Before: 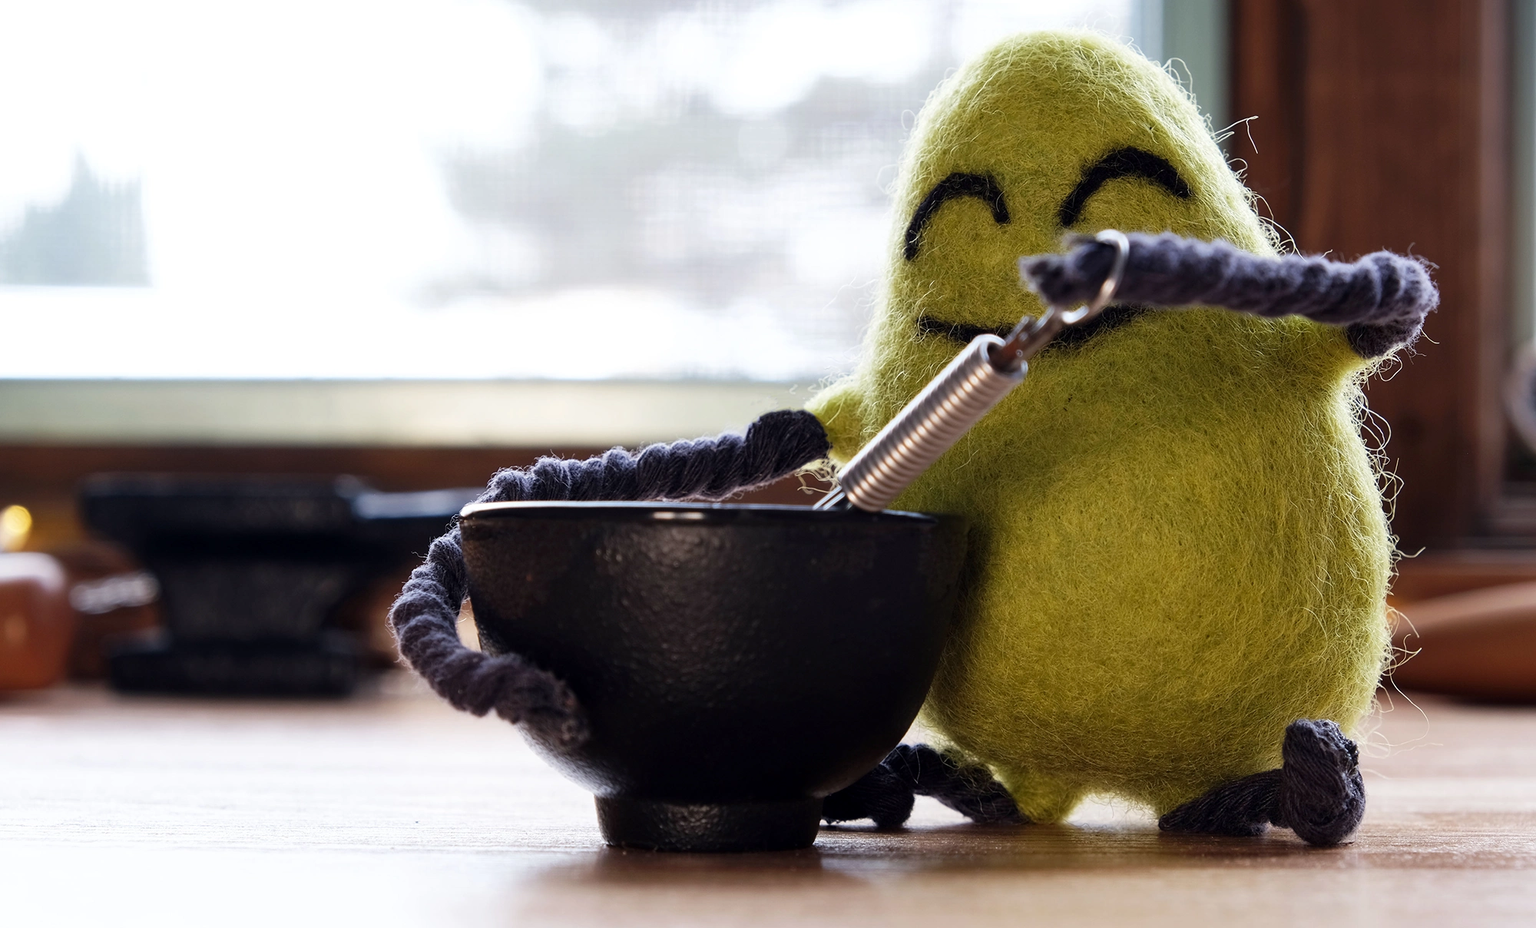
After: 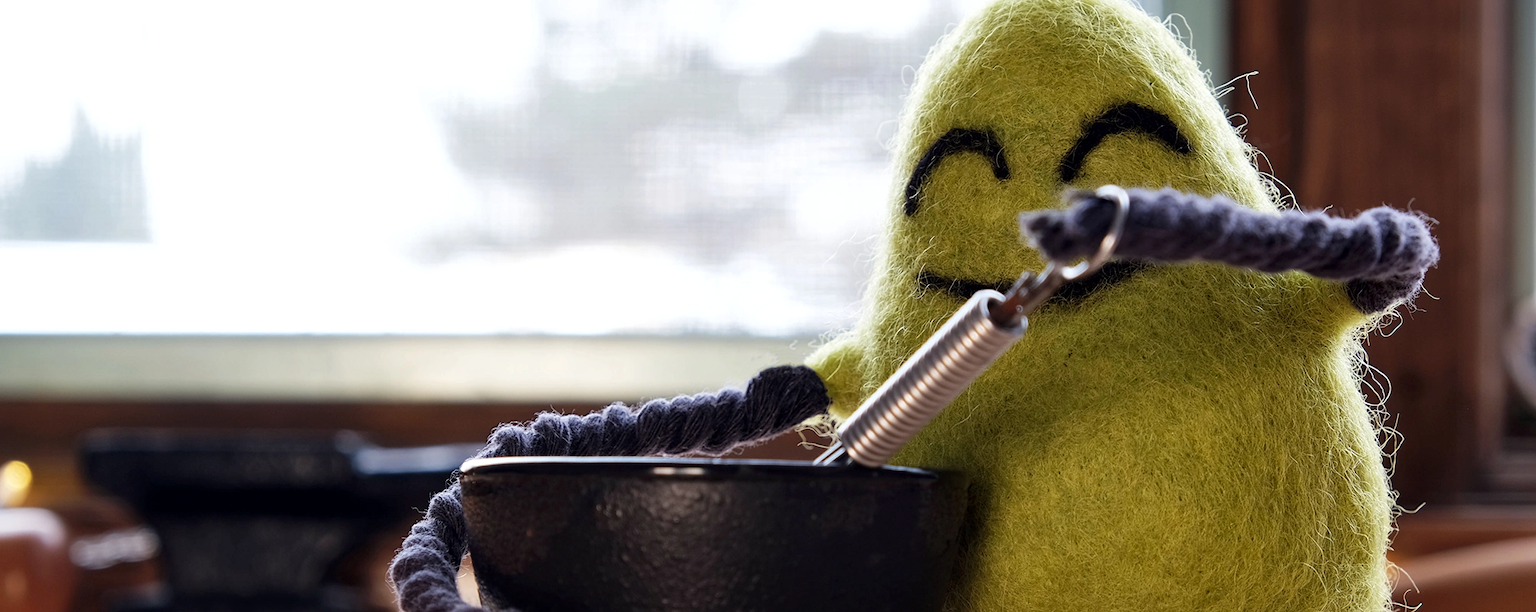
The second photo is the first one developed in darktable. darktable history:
crop and rotate: top 4.841%, bottom 29.161%
local contrast: mode bilateral grid, contrast 20, coarseness 50, detail 120%, midtone range 0.2
